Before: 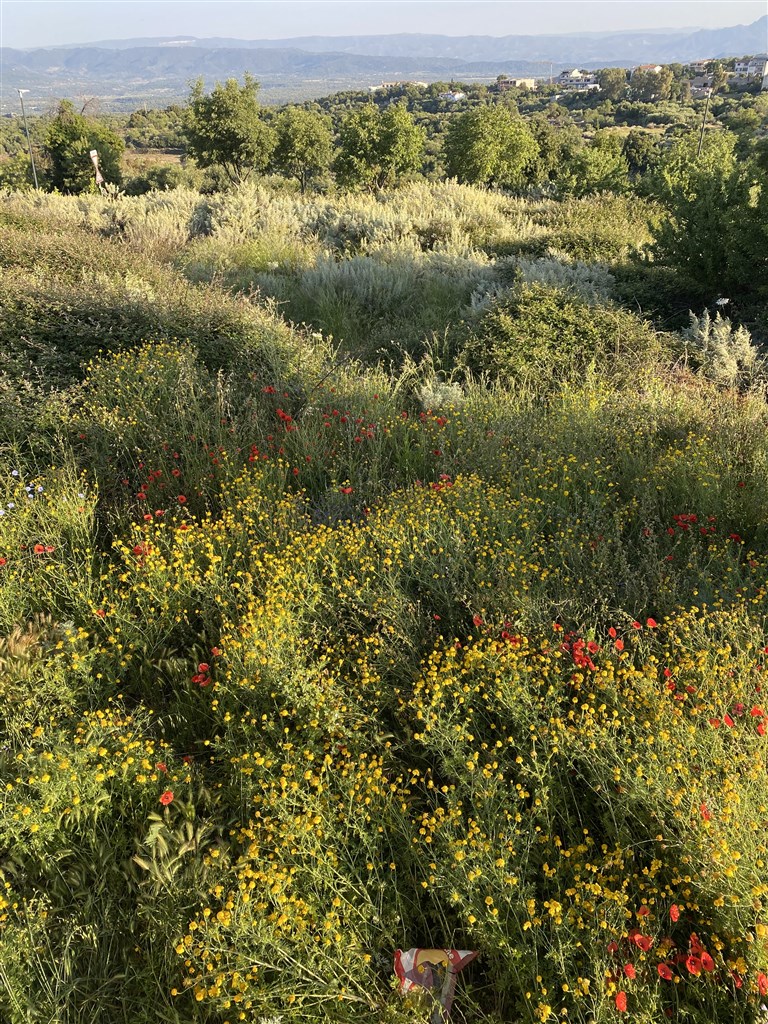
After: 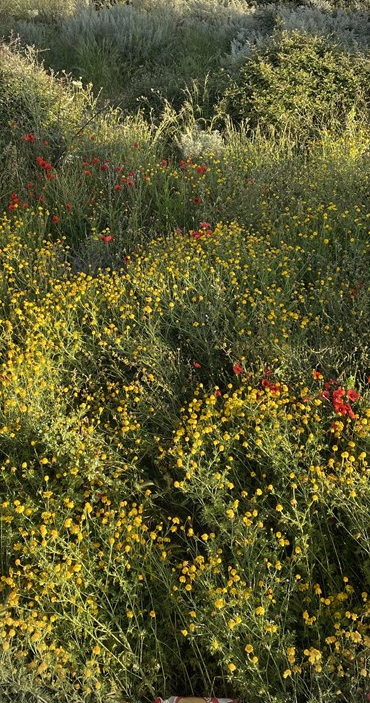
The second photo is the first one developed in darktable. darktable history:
vignetting: dithering 8-bit output, unbound false
crop: left 31.379%, top 24.658%, right 20.326%, bottom 6.628%
color correction: highlights a* -0.137, highlights b* 0.137
local contrast: mode bilateral grid, contrast 100, coarseness 100, detail 91%, midtone range 0.2
